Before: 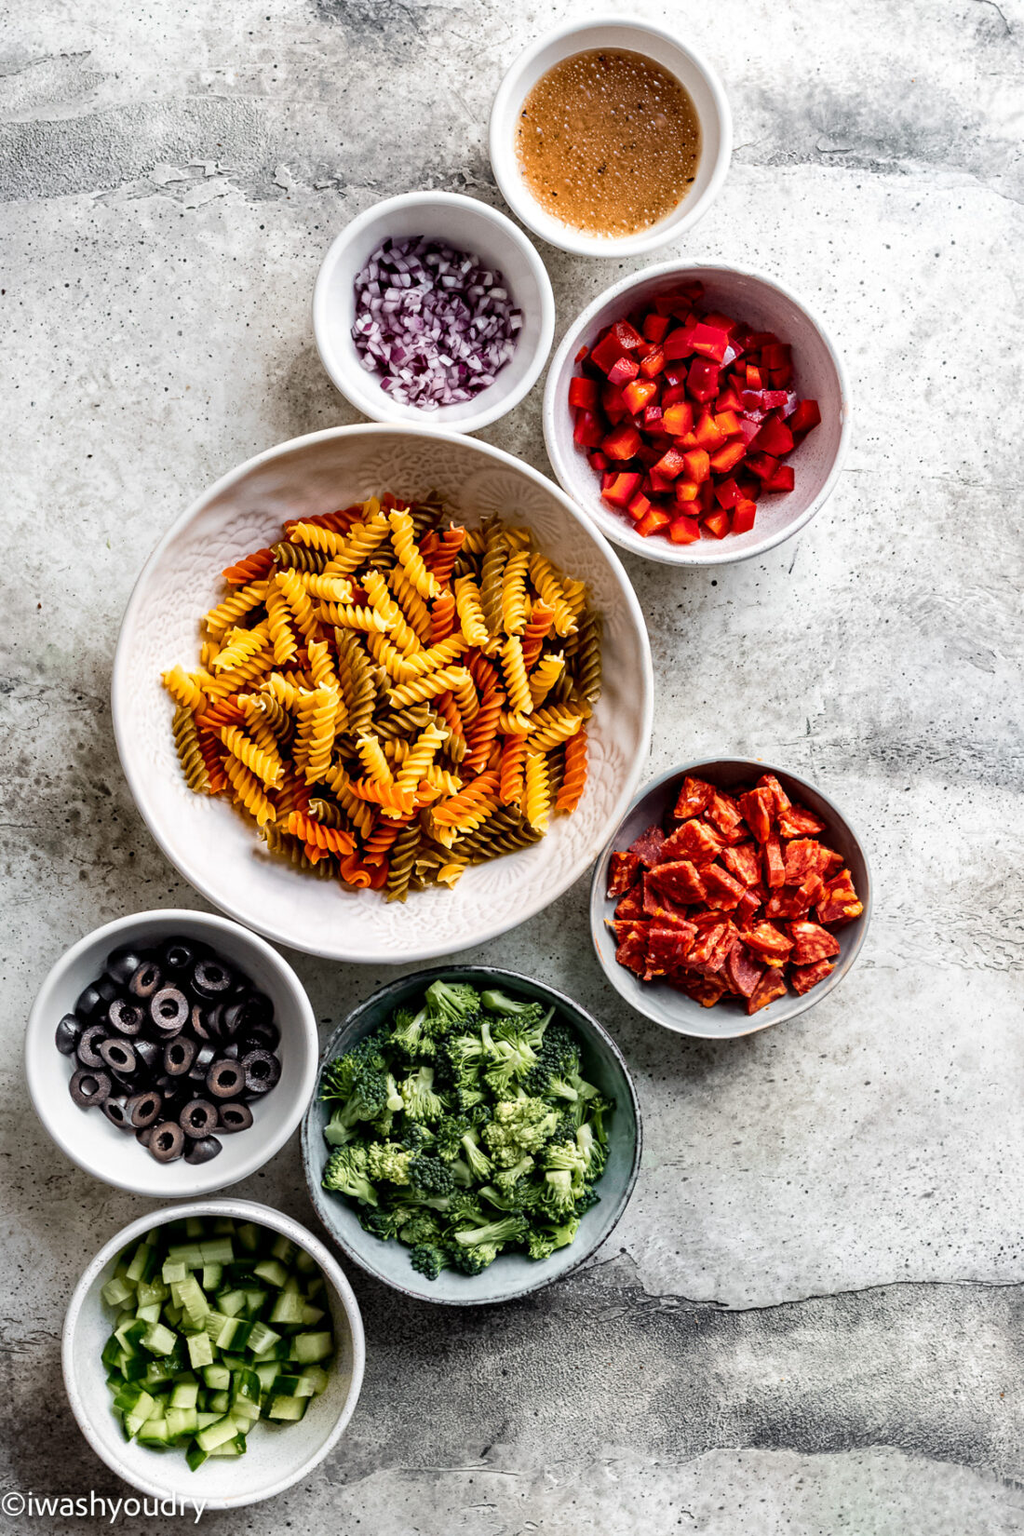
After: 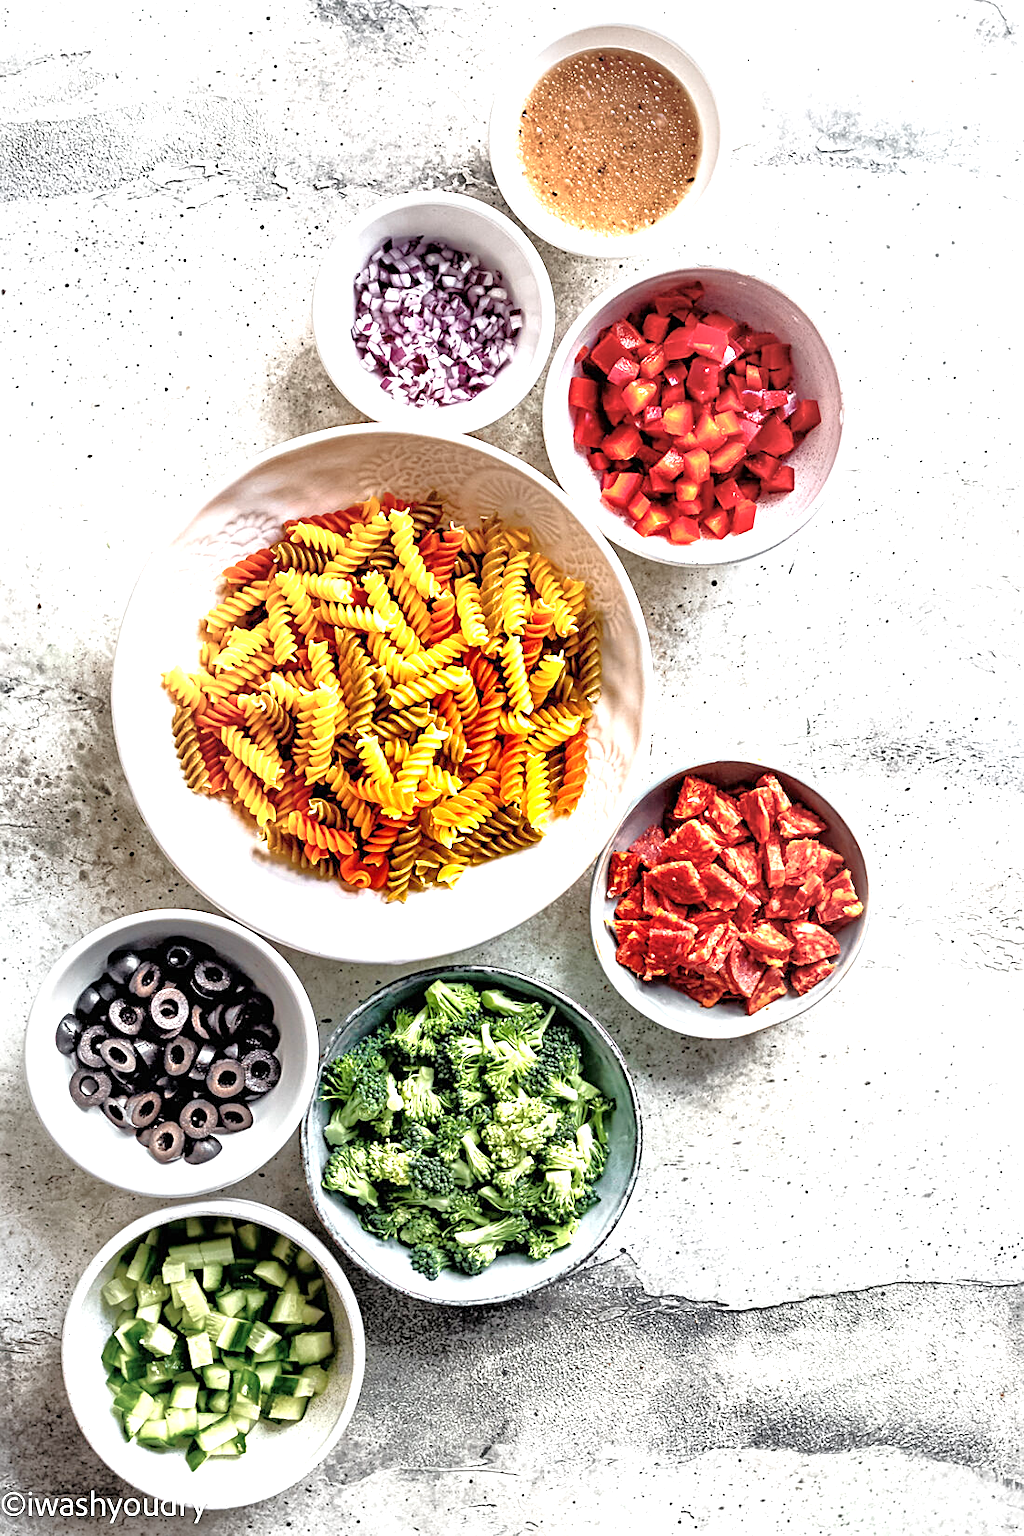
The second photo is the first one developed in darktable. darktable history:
tone equalizer: -7 EV 0.15 EV, -6 EV 0.6 EV, -5 EV 1.15 EV, -4 EV 1.33 EV, -3 EV 1.15 EV, -2 EV 0.6 EV, -1 EV 0.15 EV, mask exposure compensation -0.5 EV
exposure: black level correction 0, exposure 1.2 EV, compensate exposure bias true, compensate highlight preservation false
vignetting: fall-off start 18.21%, fall-off radius 137.95%, brightness -0.207, center (-0.078, 0.066), width/height ratio 0.62, shape 0.59
sharpen: on, module defaults
